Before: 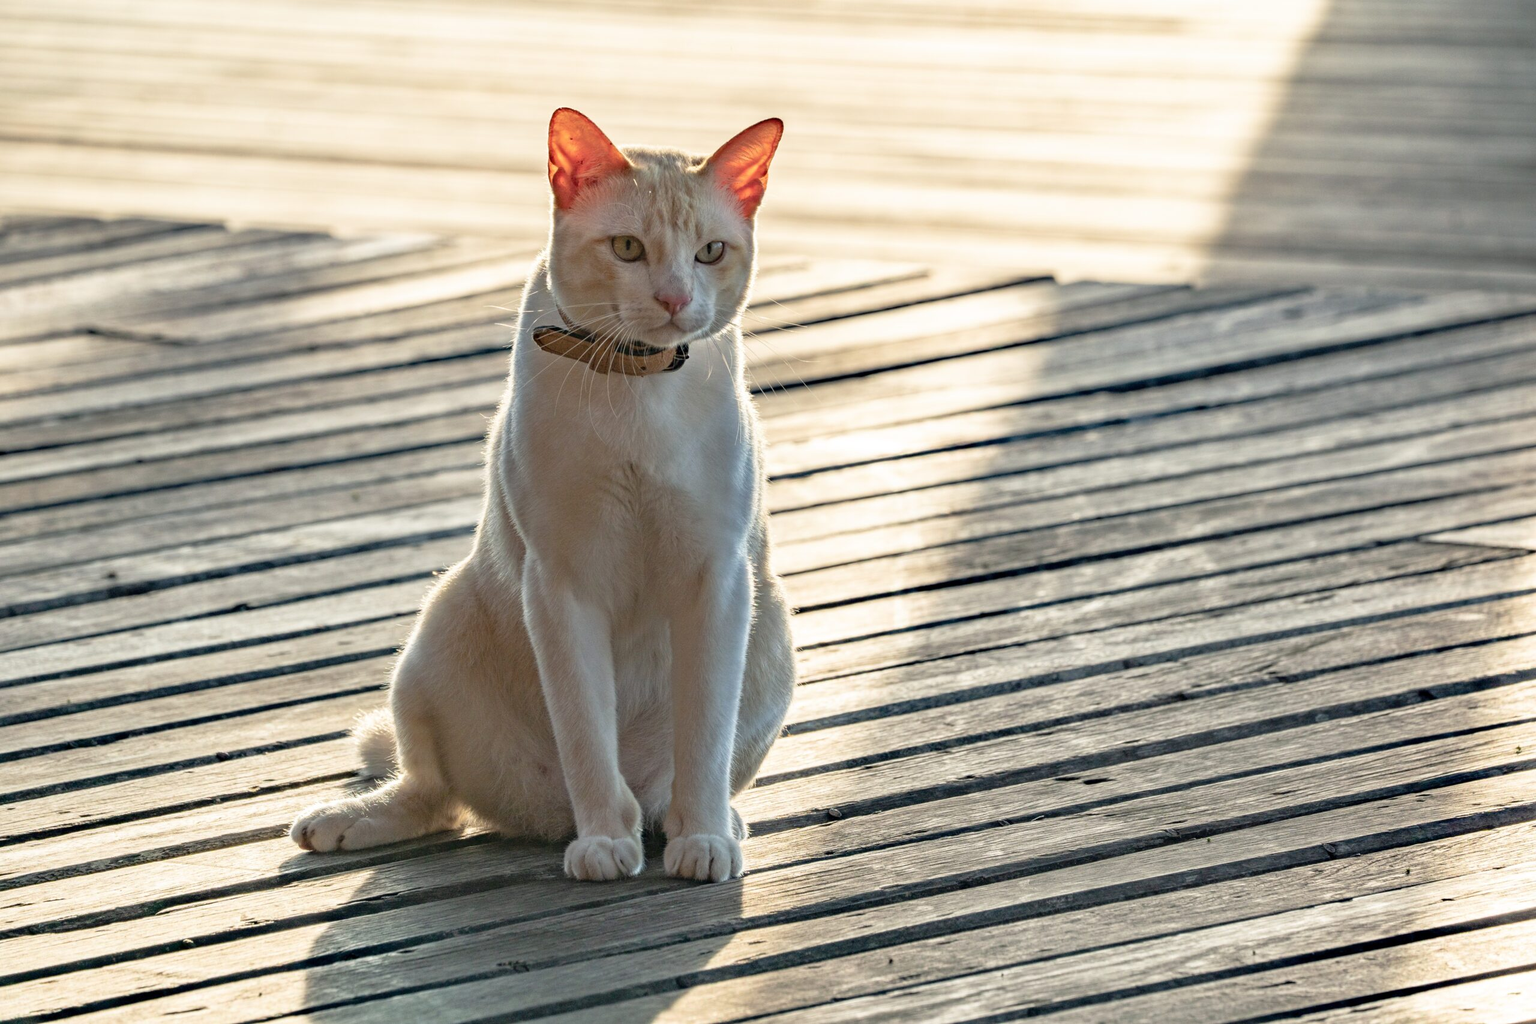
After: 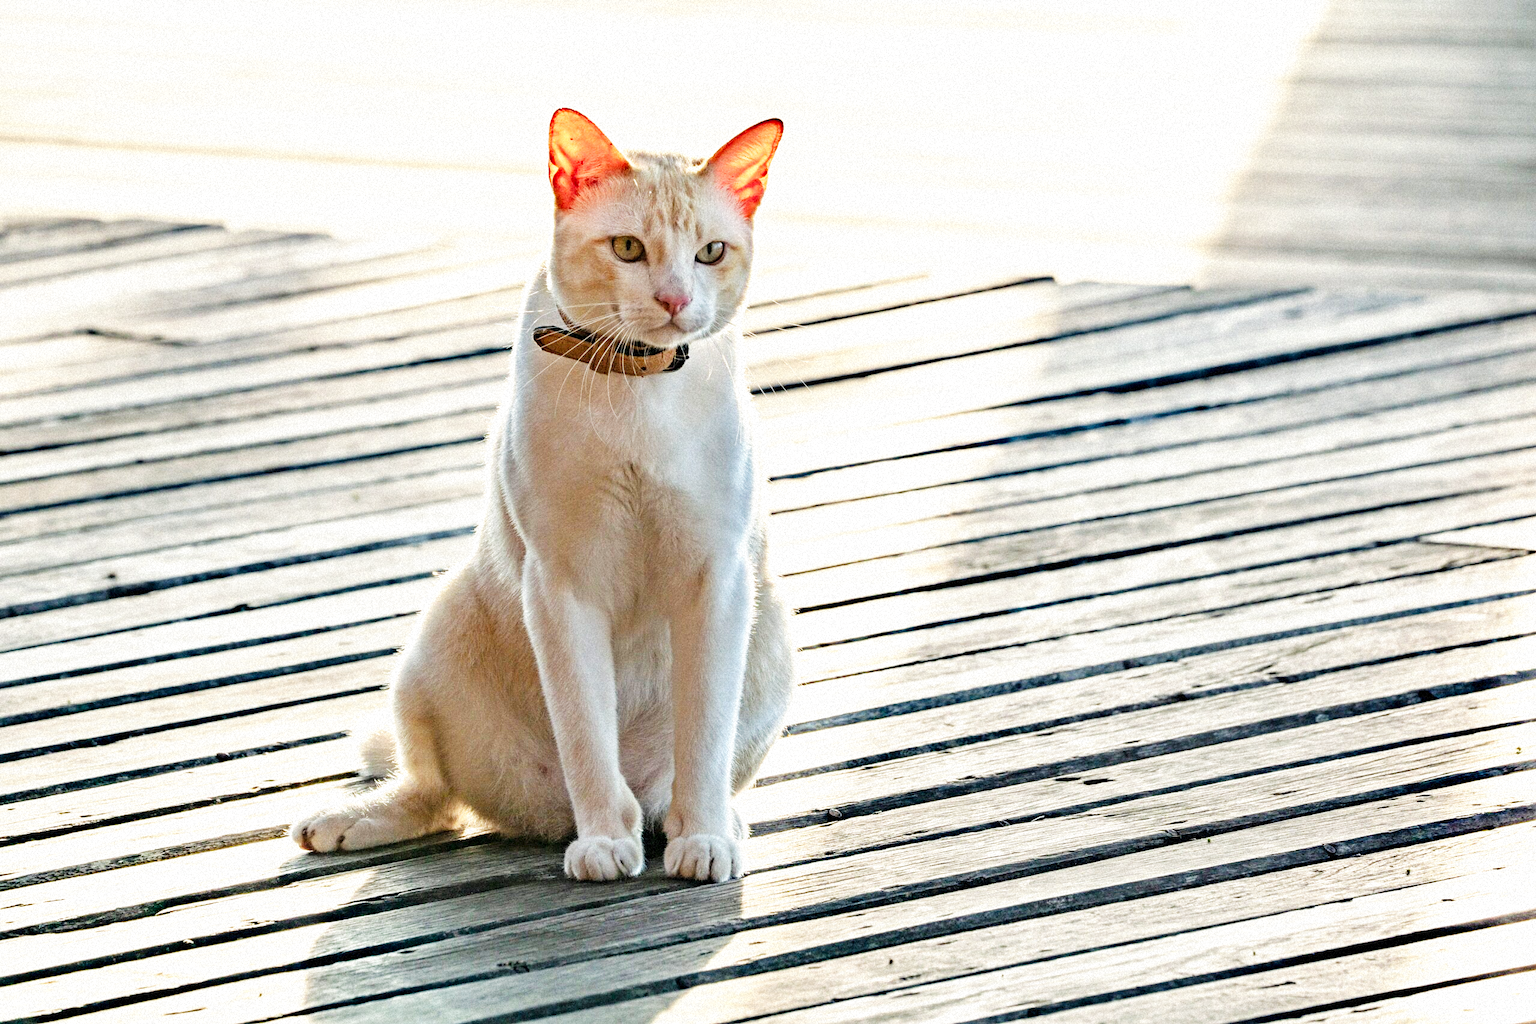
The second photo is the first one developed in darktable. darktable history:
base curve: curves: ch0 [(0, 0) (0.007, 0.004) (0.027, 0.03) (0.046, 0.07) (0.207, 0.54) (0.442, 0.872) (0.673, 0.972) (1, 1)], preserve colors none
sharpen: radius 2.883, amount 0.868, threshold 47.523
exposure: black level correction 0.005, exposure 0.014 EV, compensate highlight preservation false
grain: mid-tones bias 0%
